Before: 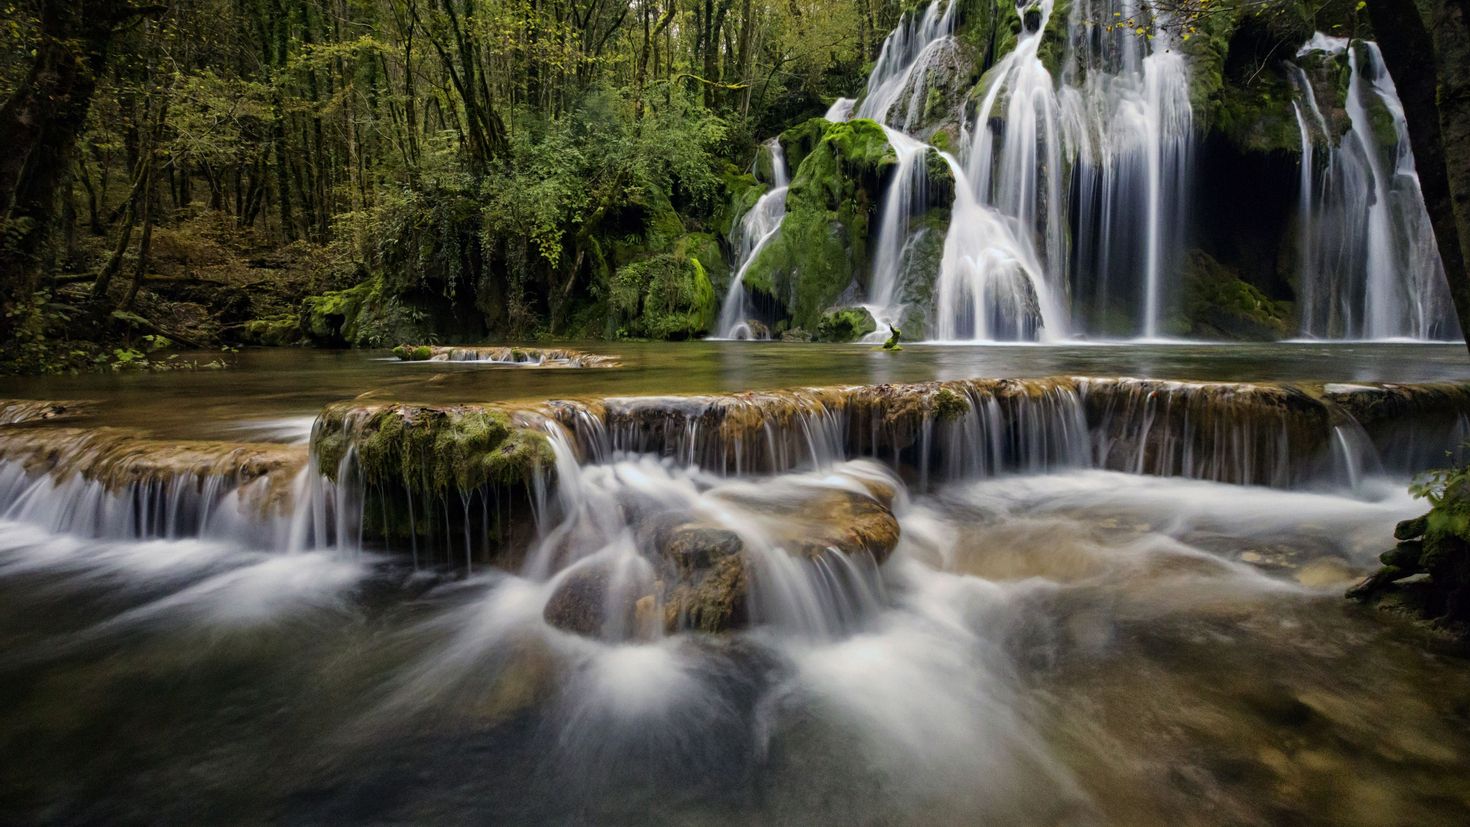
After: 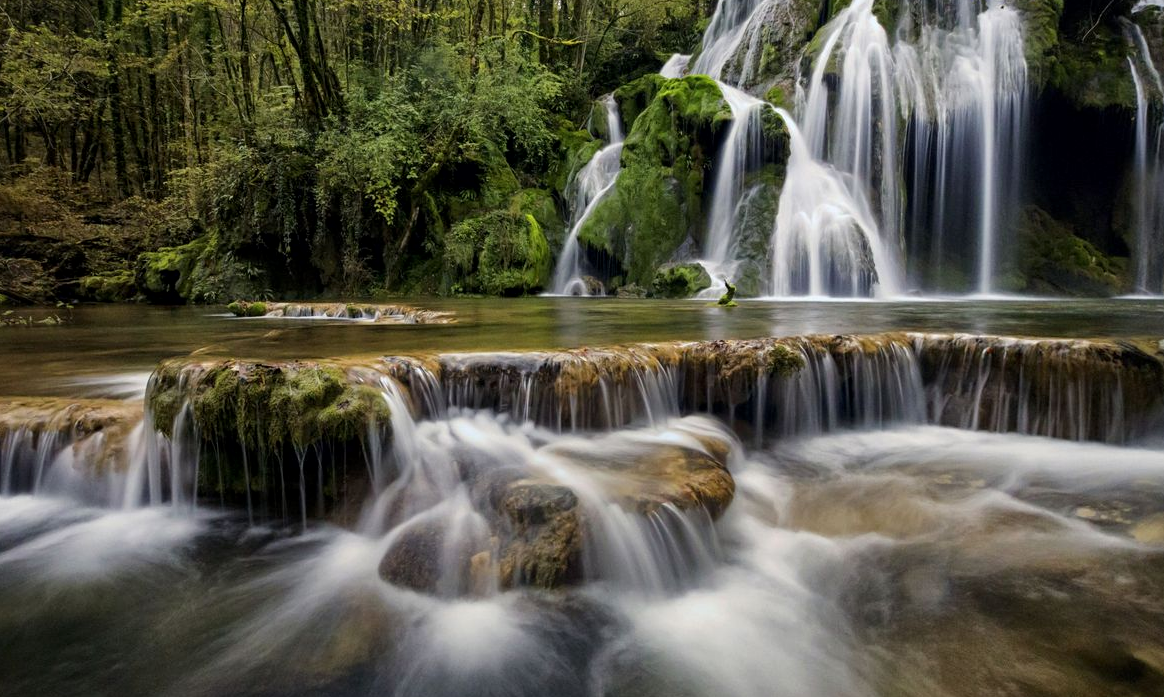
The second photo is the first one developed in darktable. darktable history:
crop: left 11.225%, top 5.381%, right 9.565%, bottom 10.314%
local contrast: mode bilateral grid, contrast 20, coarseness 50, detail 120%, midtone range 0.2
